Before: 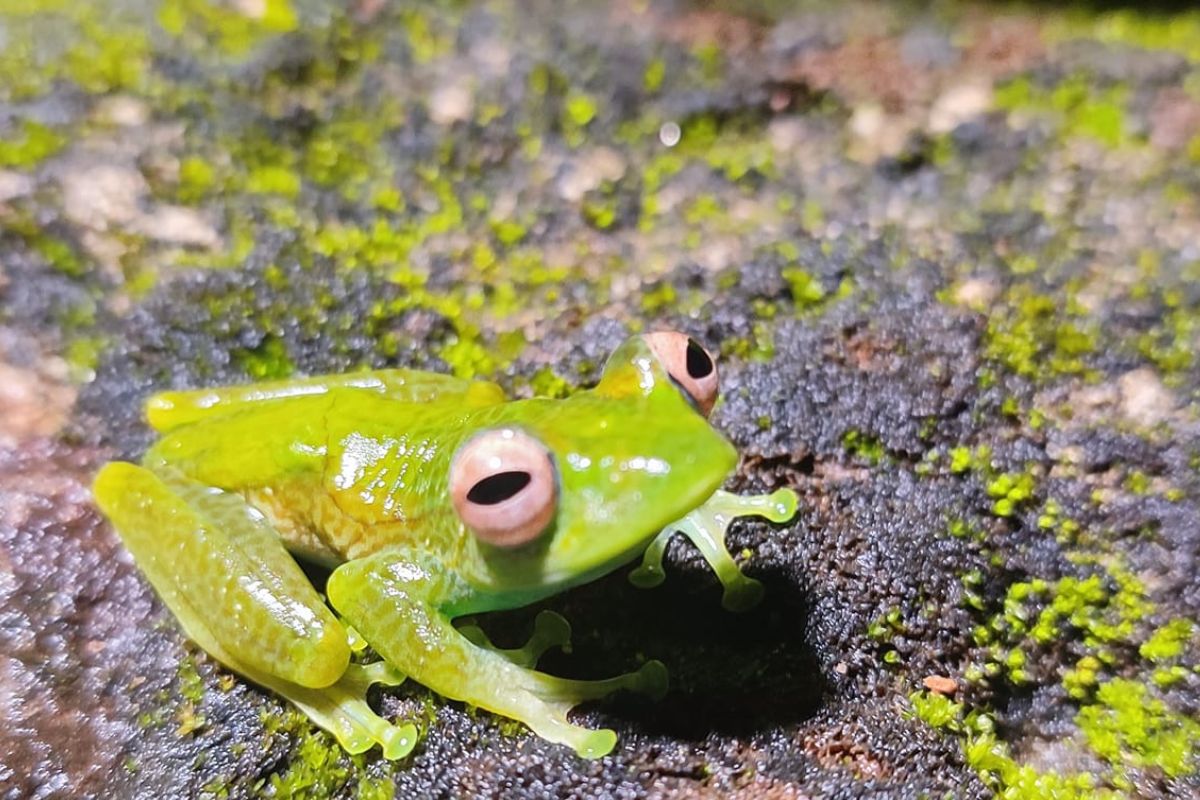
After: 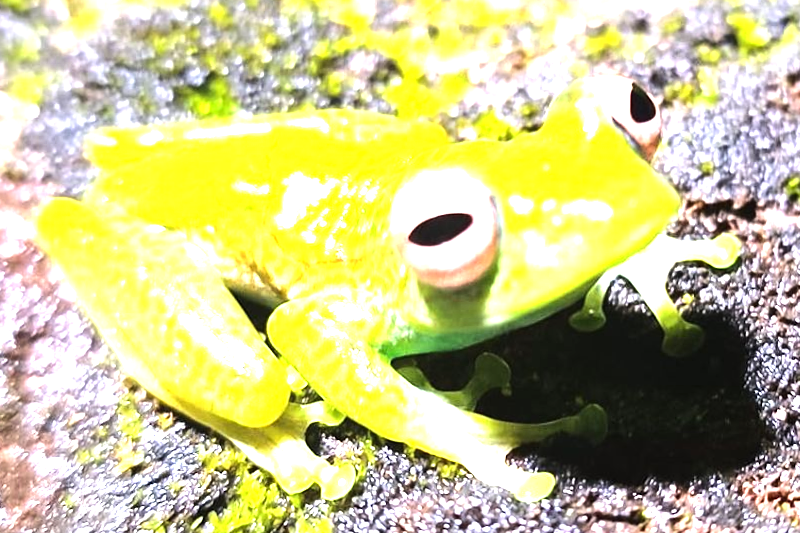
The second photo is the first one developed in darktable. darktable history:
crop and rotate: angle -0.82°, left 3.85%, top 31.828%, right 27.992%
exposure: black level correction 0, exposure 1.1 EV, compensate exposure bias true, compensate highlight preservation false
tone equalizer: -8 EV -0.75 EV, -7 EV -0.7 EV, -6 EV -0.6 EV, -5 EV -0.4 EV, -3 EV 0.4 EV, -2 EV 0.6 EV, -1 EV 0.7 EV, +0 EV 0.75 EV, edges refinement/feathering 500, mask exposure compensation -1.57 EV, preserve details no
